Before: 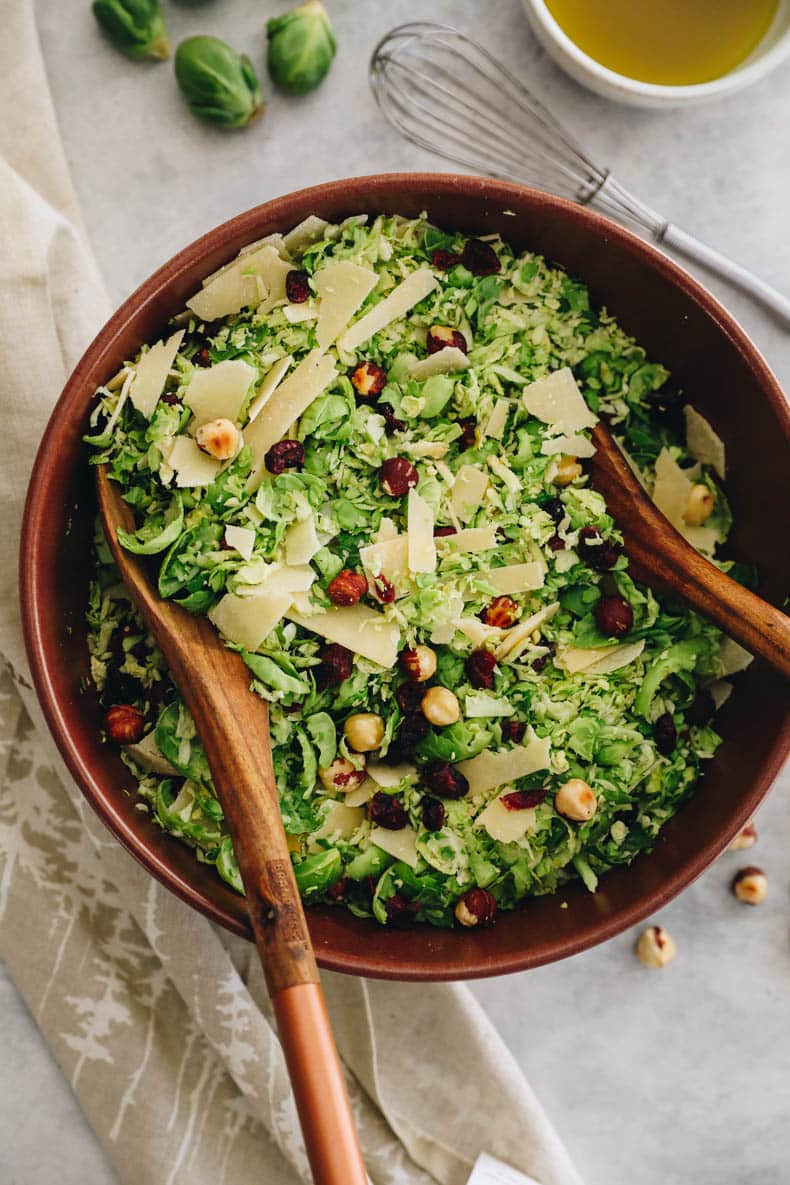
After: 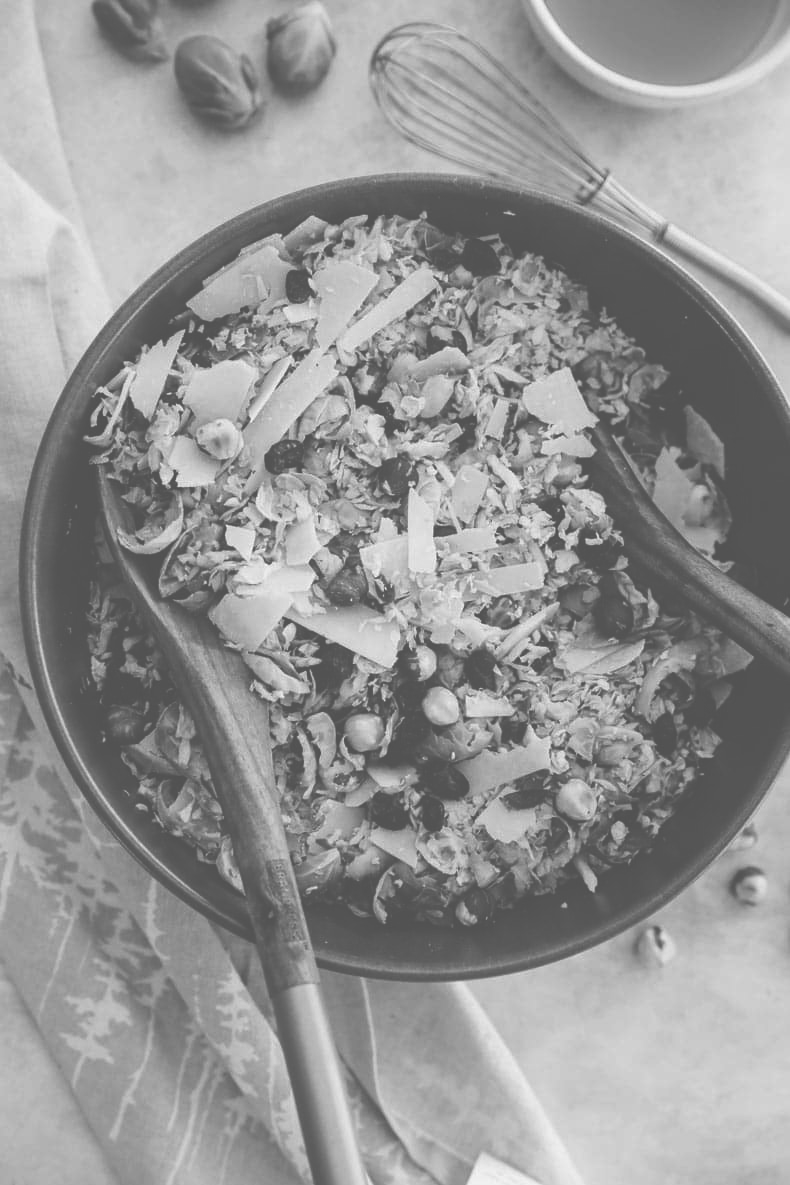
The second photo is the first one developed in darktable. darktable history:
monochrome: a 1.94, b -0.638
exposure: black level correction -0.087, compensate highlight preservation false
